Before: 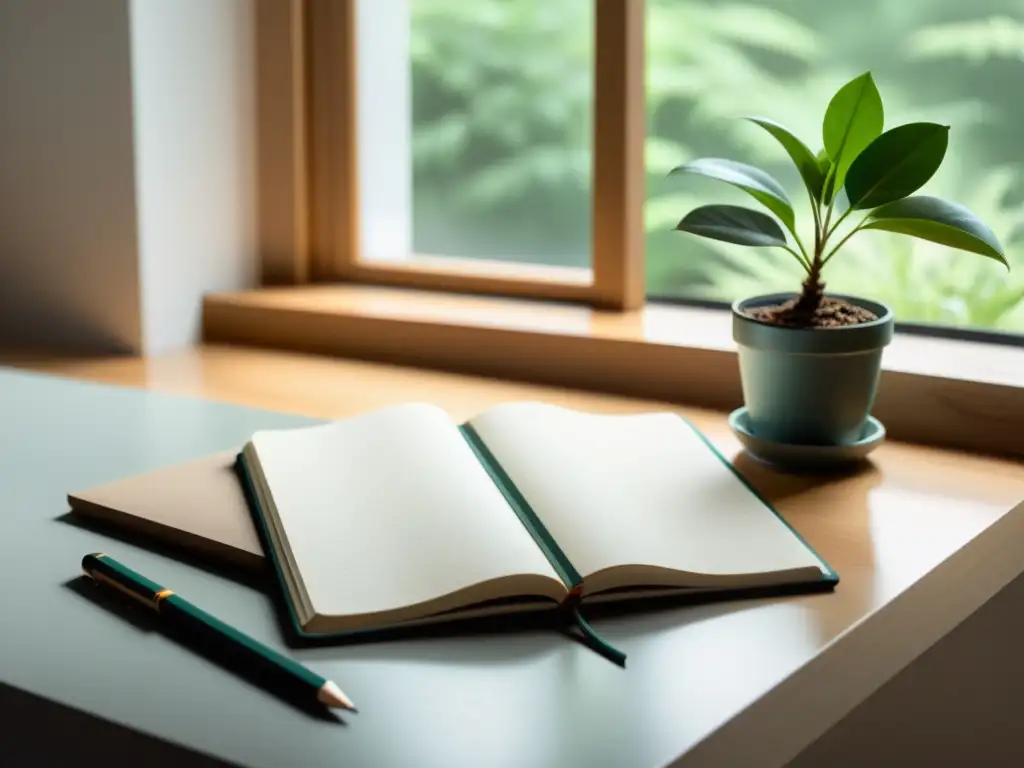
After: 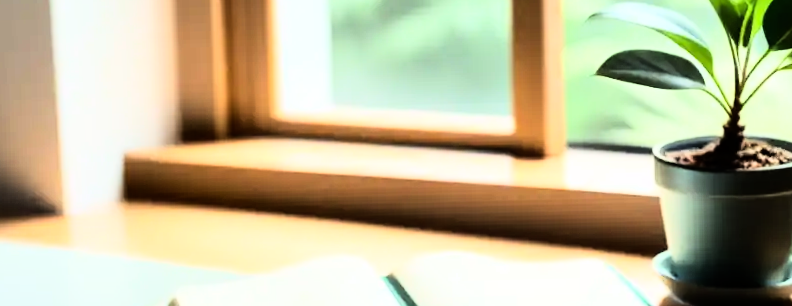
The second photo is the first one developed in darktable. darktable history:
rotate and perspective: rotation -1.42°, crop left 0.016, crop right 0.984, crop top 0.035, crop bottom 0.965
crop: left 7.036%, top 18.398%, right 14.379%, bottom 40.043%
rgb curve: curves: ch0 [(0, 0) (0.21, 0.15) (0.24, 0.21) (0.5, 0.75) (0.75, 0.96) (0.89, 0.99) (1, 1)]; ch1 [(0, 0.02) (0.21, 0.13) (0.25, 0.2) (0.5, 0.67) (0.75, 0.9) (0.89, 0.97) (1, 1)]; ch2 [(0, 0.02) (0.21, 0.13) (0.25, 0.2) (0.5, 0.67) (0.75, 0.9) (0.89, 0.97) (1, 1)], compensate middle gray true
